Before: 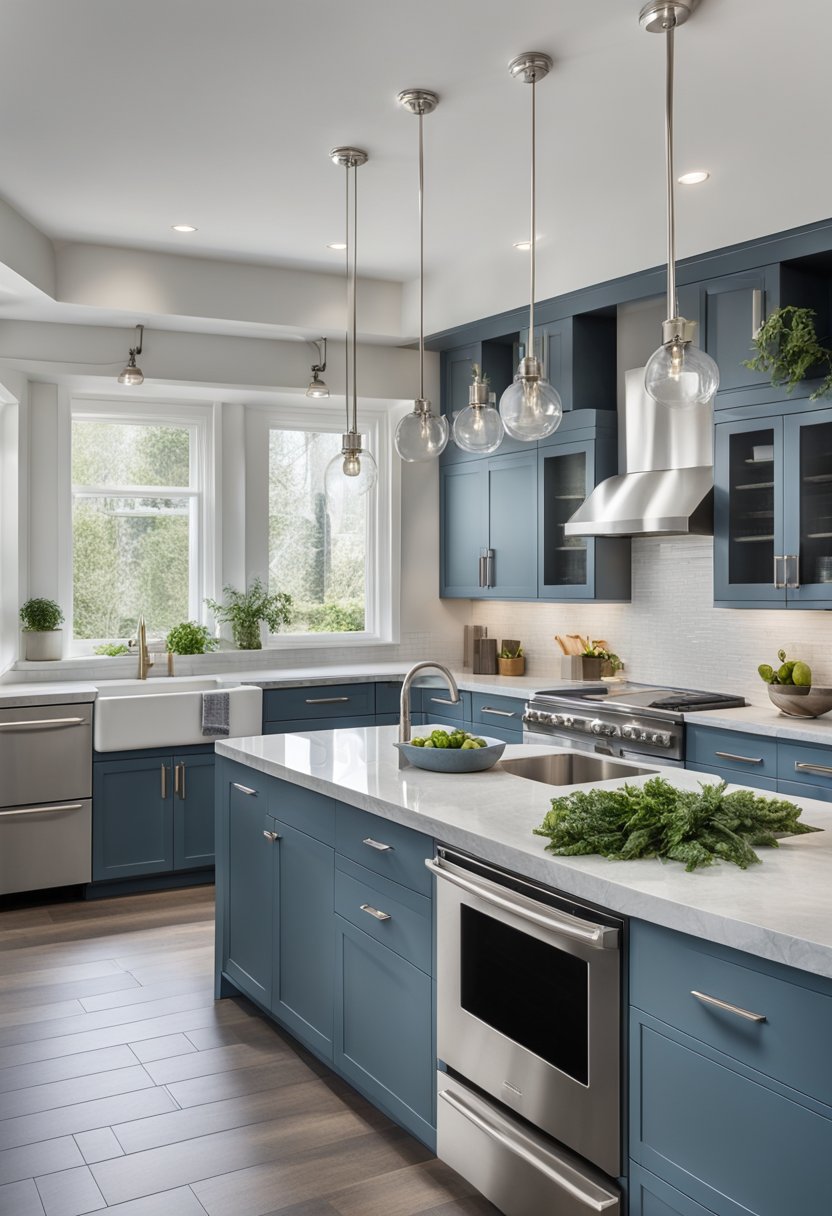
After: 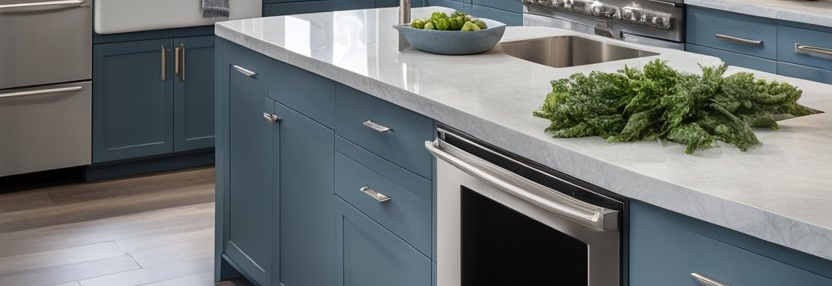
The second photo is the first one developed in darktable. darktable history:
crop and rotate: top 59.074%, bottom 17.379%
